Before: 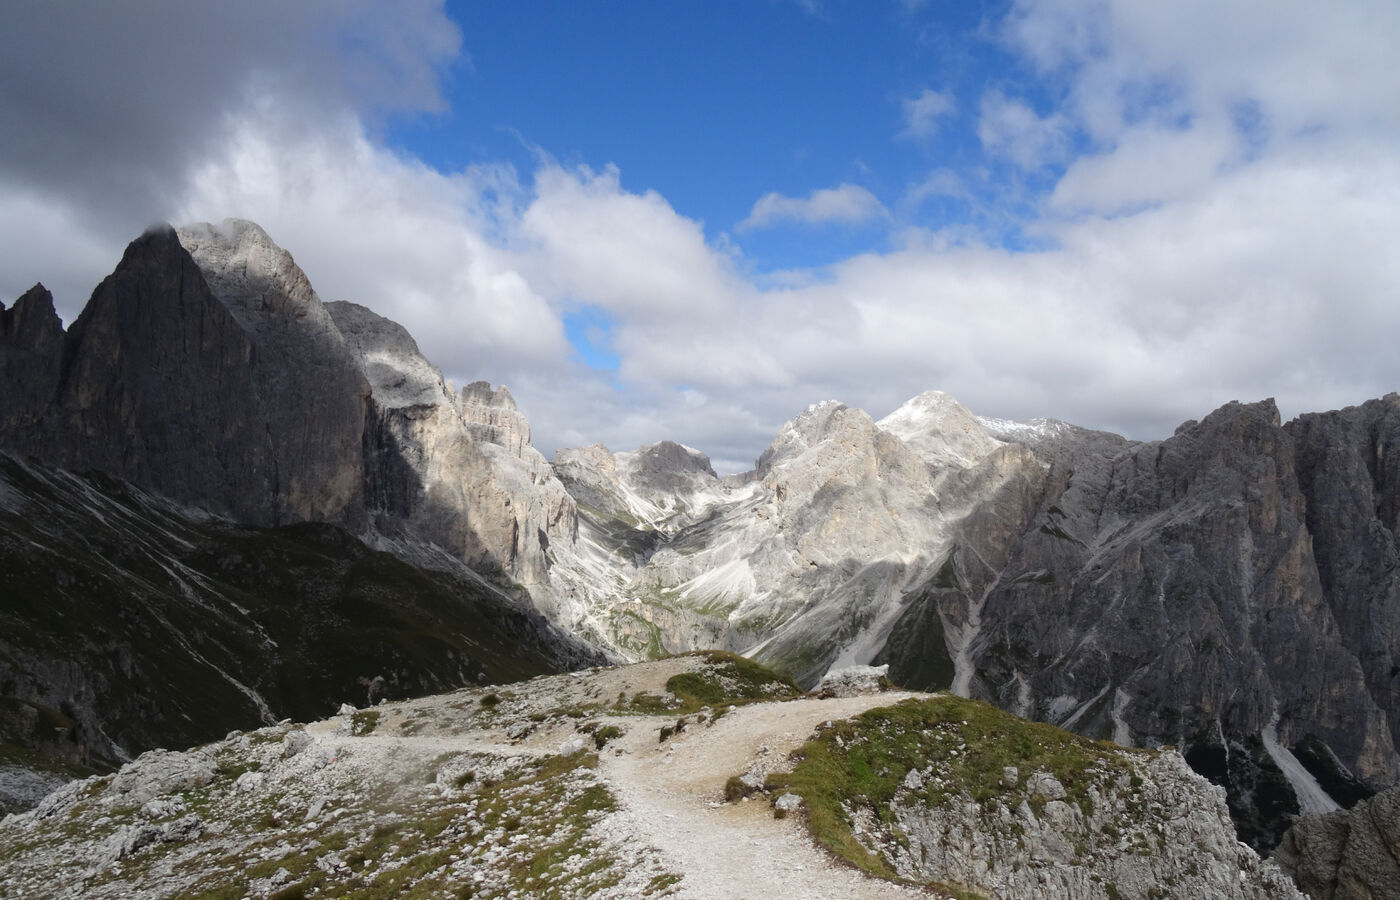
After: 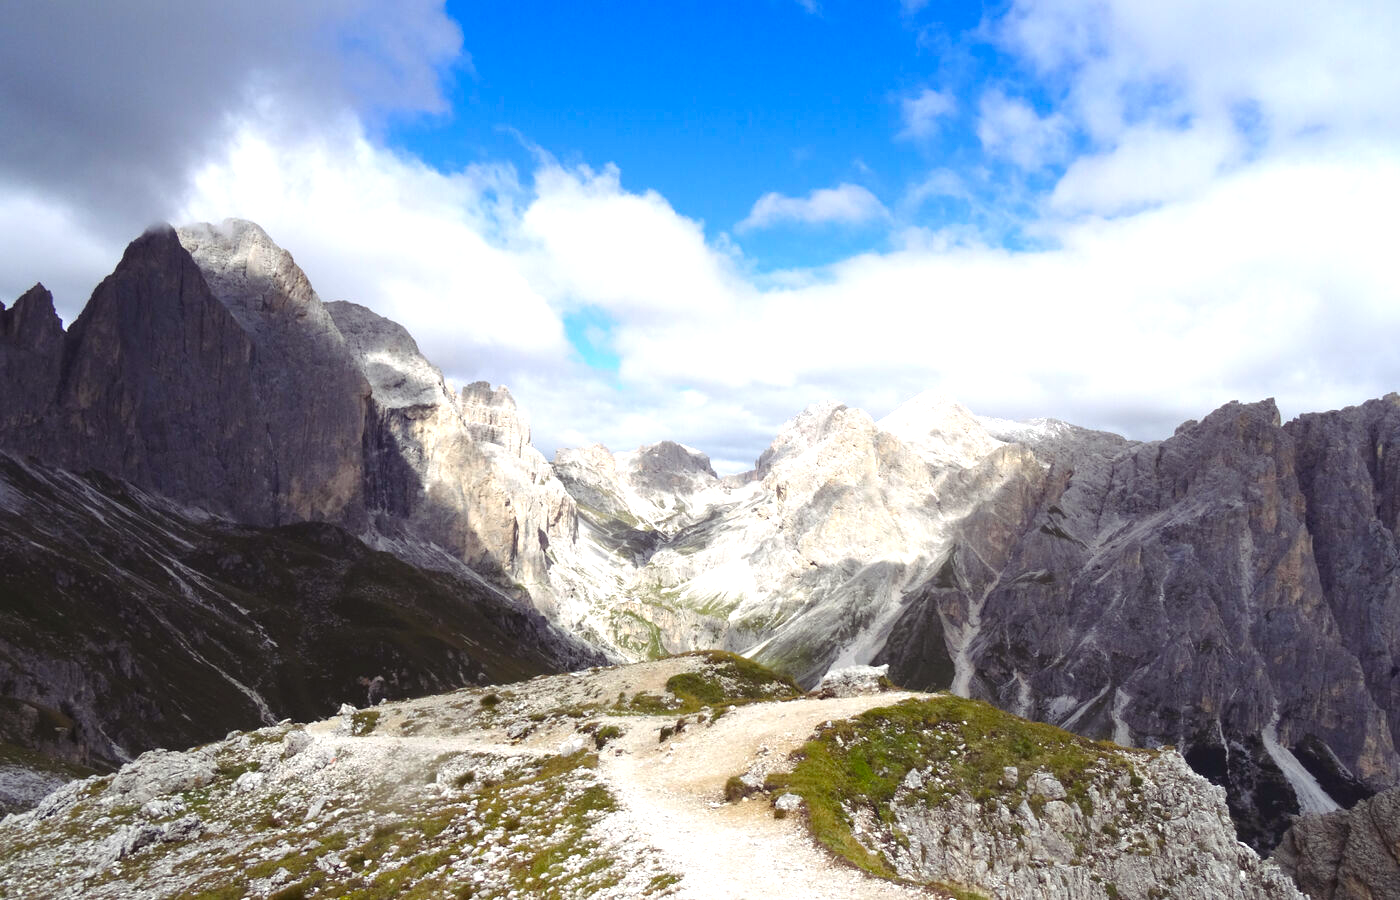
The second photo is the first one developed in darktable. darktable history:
color balance rgb: shadows lift › luminance 0.345%, shadows lift › chroma 6.881%, shadows lift › hue 298.54°, linear chroma grading › shadows 10.705%, linear chroma grading › highlights 9.796%, linear chroma grading › global chroma 15.387%, linear chroma grading › mid-tones 14.948%, perceptual saturation grading › global saturation 0.42%, global vibrance 9.564%
exposure: black level correction 0, exposure 0.949 EV, compensate exposure bias true, compensate highlight preservation false
contrast brightness saturation: contrast -0.067, brightness -0.036, saturation -0.107
